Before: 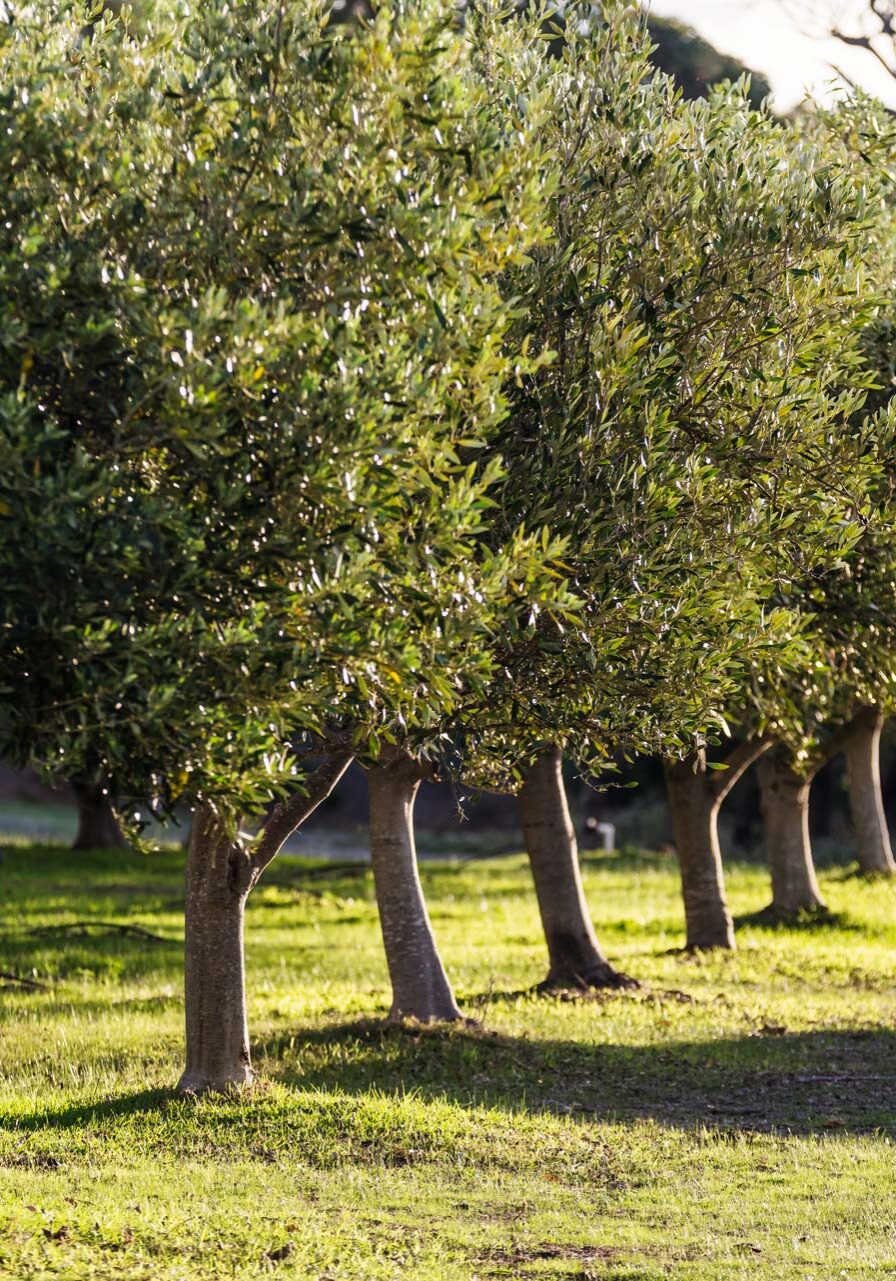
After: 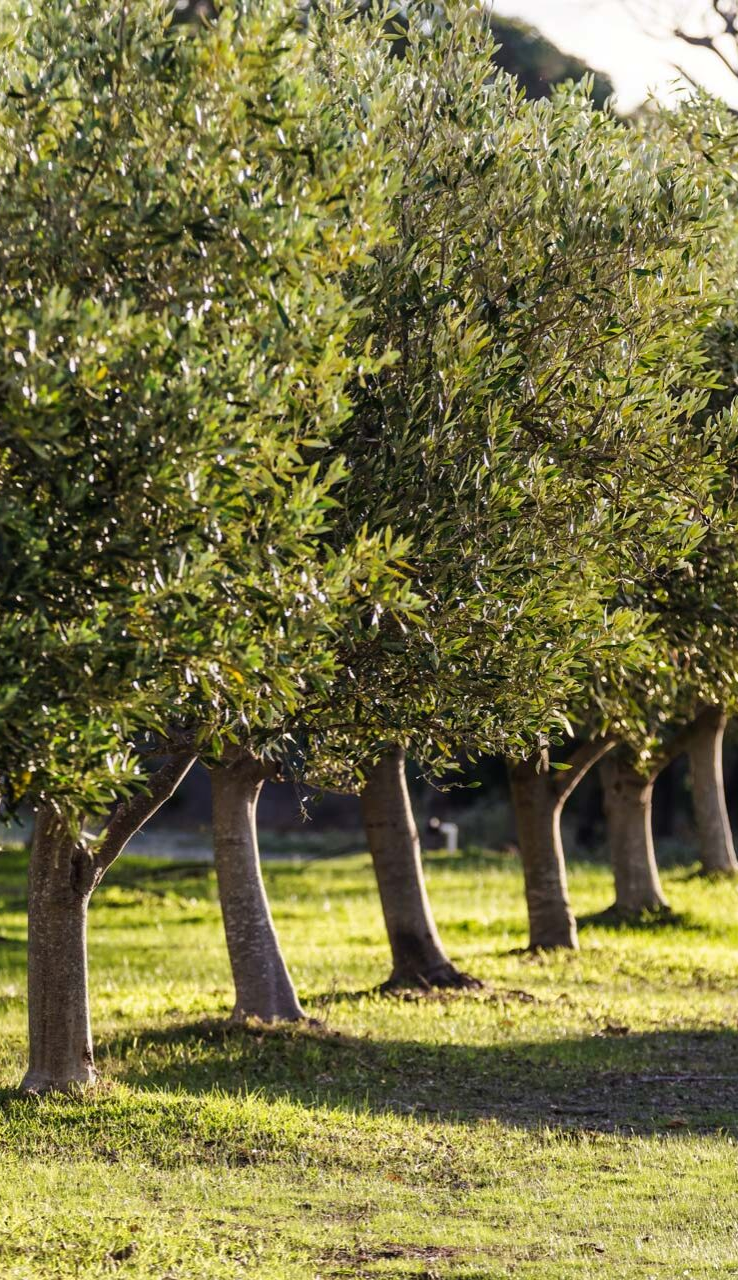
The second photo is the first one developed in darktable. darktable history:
crop: left 17.582%, bottom 0.031%
tone equalizer: -8 EV -1.84 EV, -7 EV -1.16 EV, -6 EV -1.62 EV, smoothing diameter 25%, edges refinement/feathering 10, preserve details guided filter
